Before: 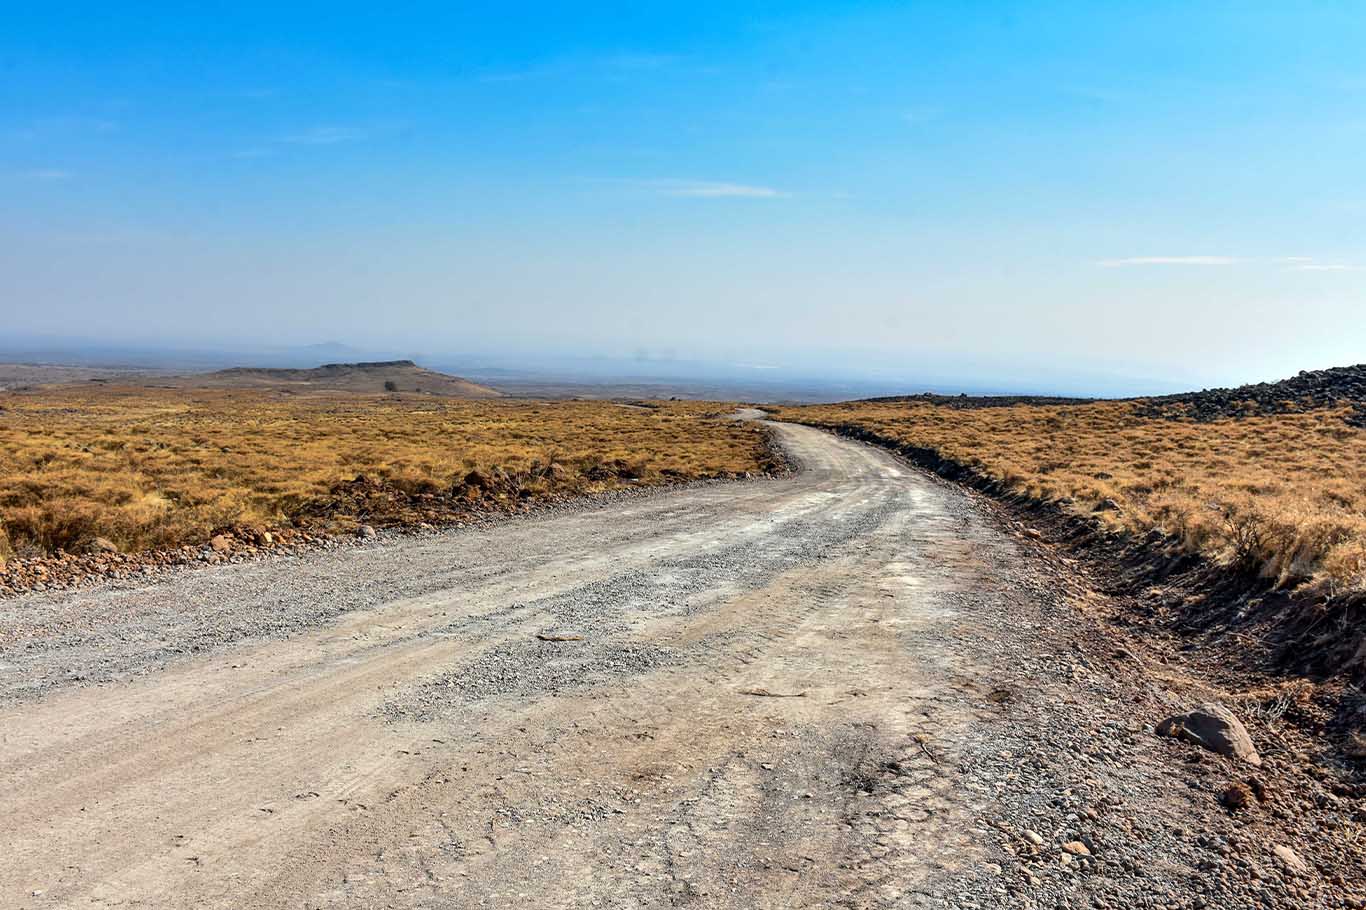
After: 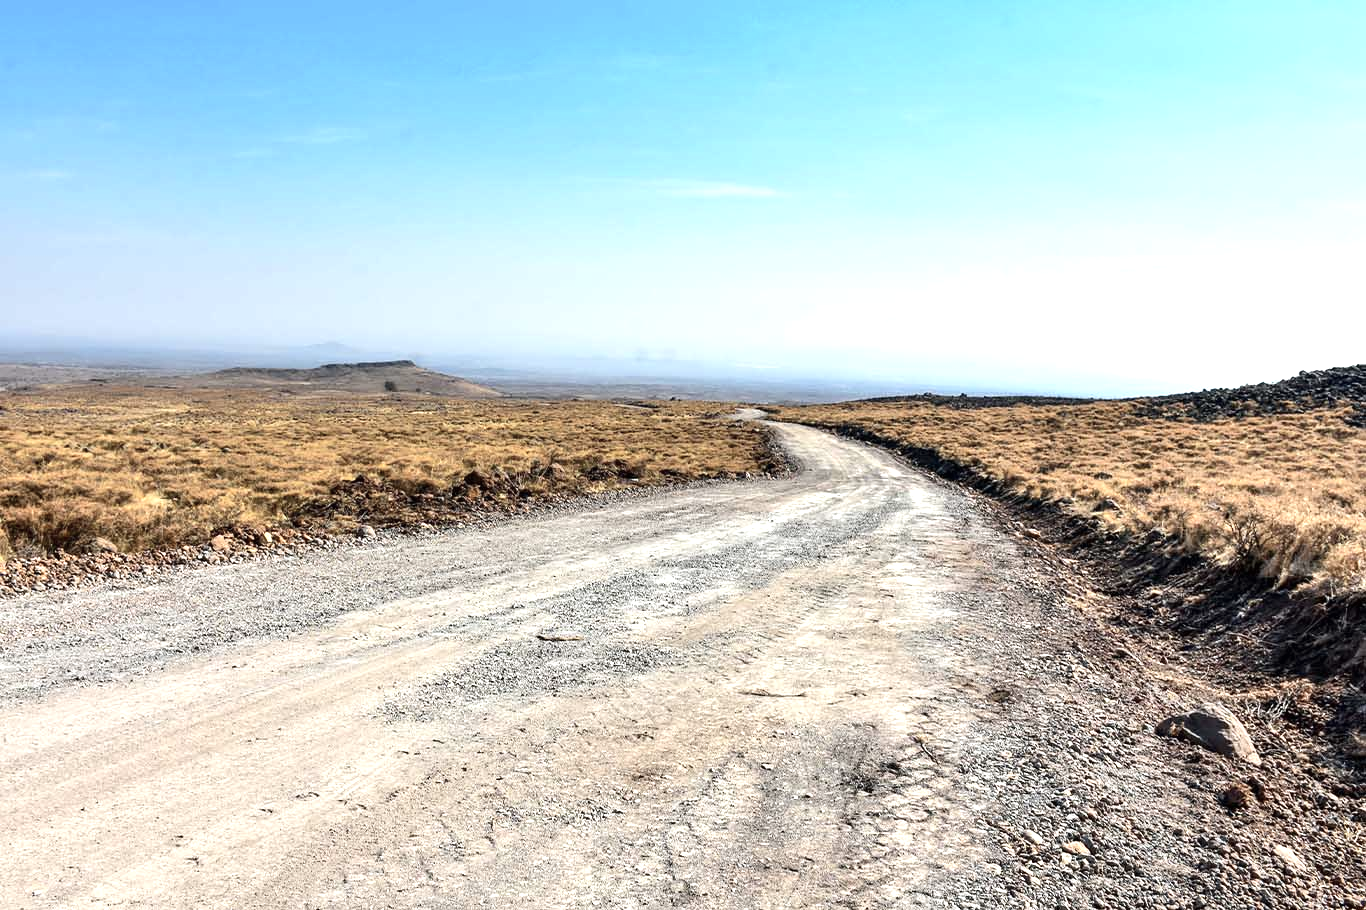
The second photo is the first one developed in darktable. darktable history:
exposure: black level correction 0, exposure 0.7 EV, compensate exposure bias true, compensate highlight preservation false
contrast brightness saturation: contrast 0.1, saturation -0.3
